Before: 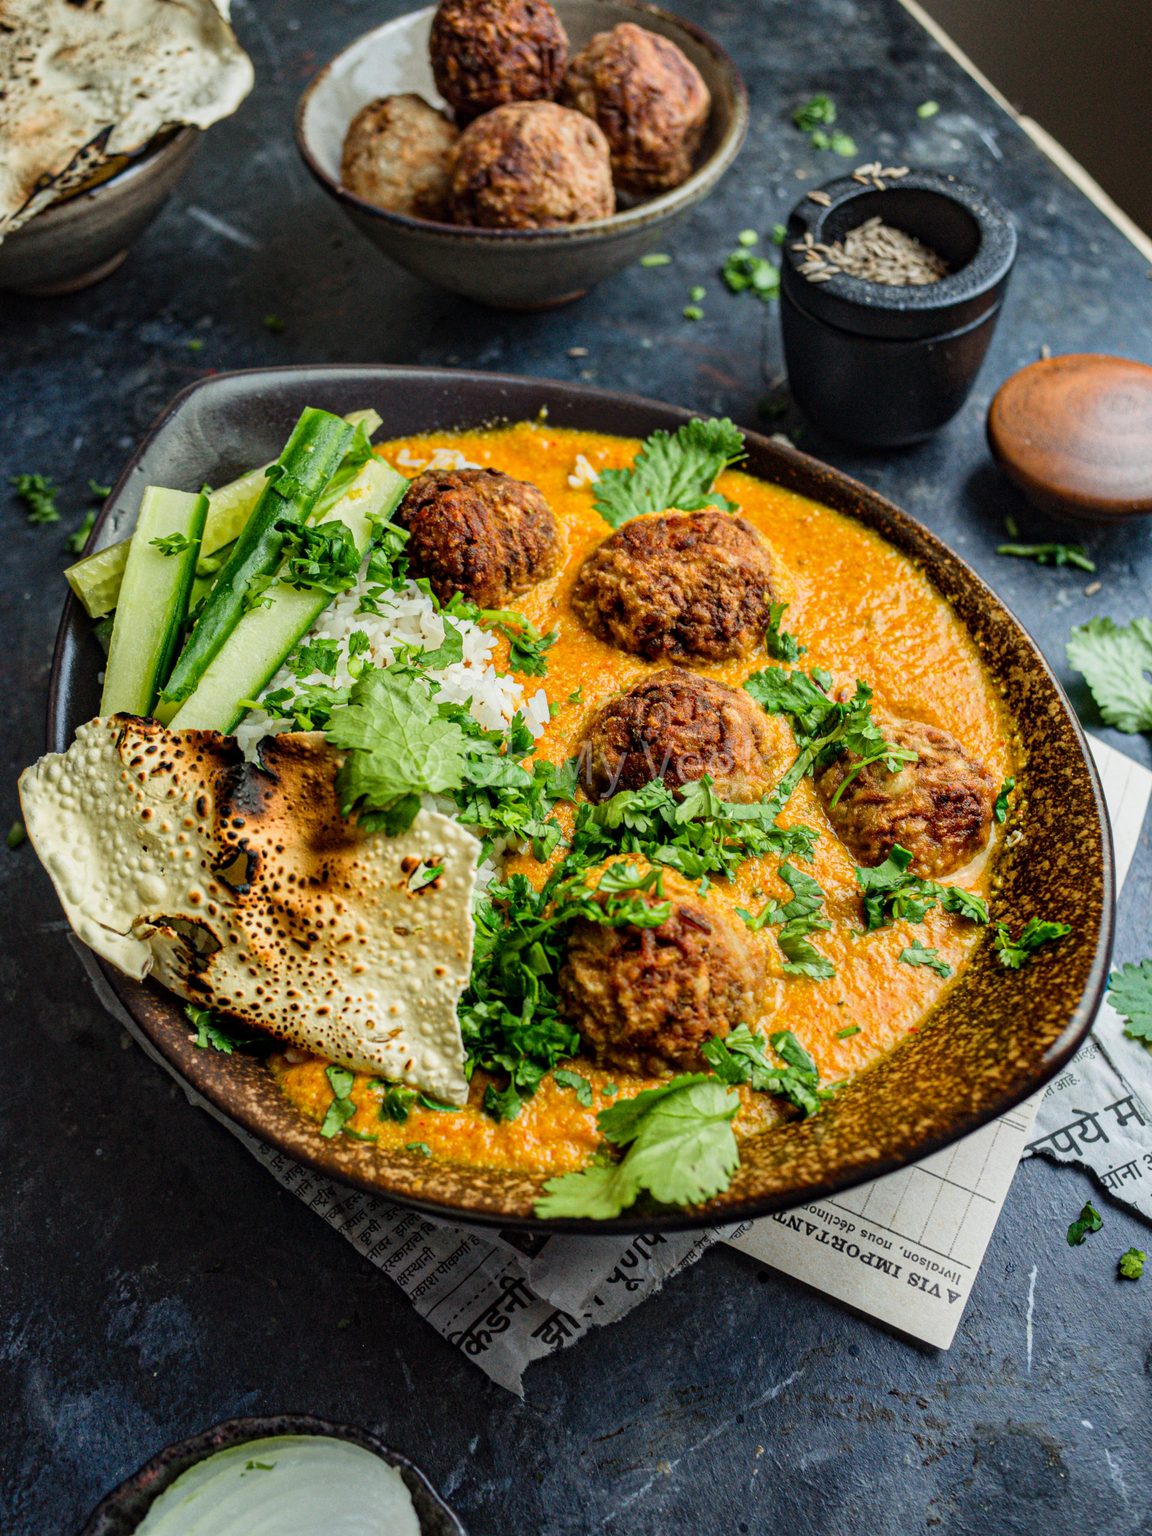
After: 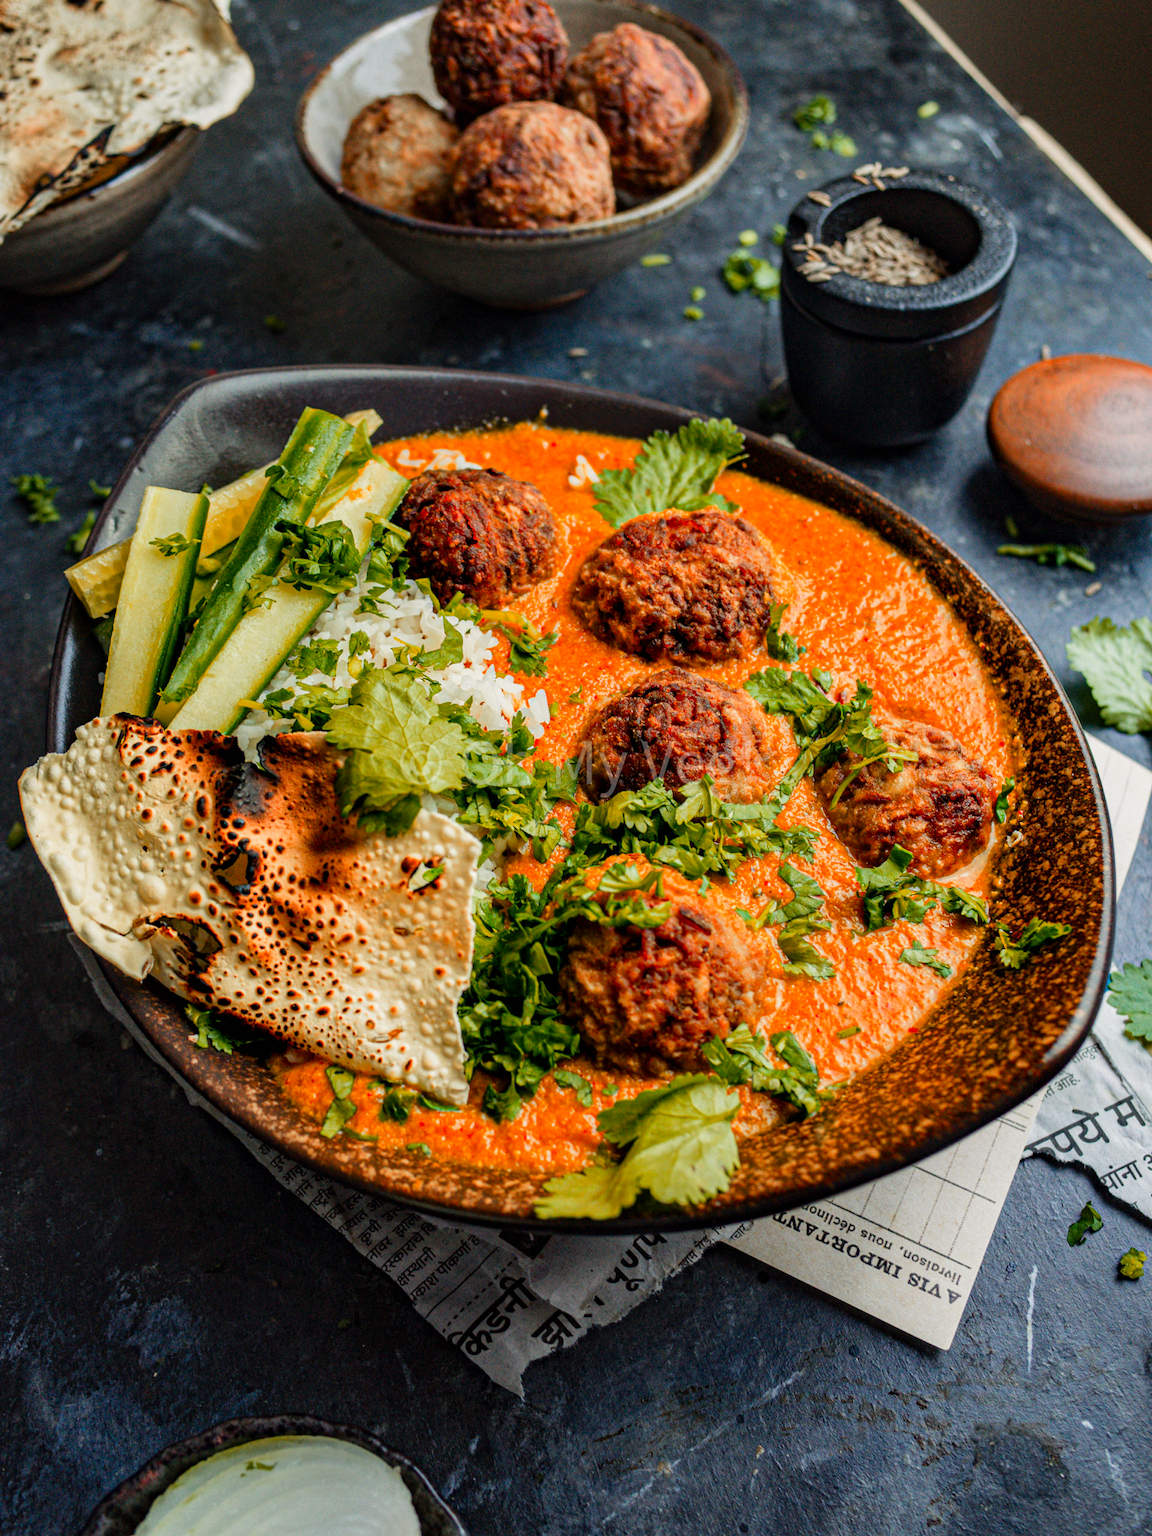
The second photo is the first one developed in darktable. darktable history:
color correction: highlights a* 1.32, highlights b* 1.65
color balance: mode lift, gamma, gain (sRGB), lift [0.98, 1, 1, 1]
vibrance: vibrance 75%
local contrast: highlights 100%, shadows 100%, detail 96%, midtone range 0.2
color zones: curves: ch1 [(0, 0.504) (0.143, 0.521) (0.286, 0.496) (0.429, 0.5) (0.571, 0.5) (0.714, 0.5) (0.857, 0.5) (1, 0.504)]; ch2 [(0, 0.5) (0.143, 0.481) (0.286, 0.422) (0.429, 0.477) (0.571, 0.499) (0.714, 0.5) (0.857, 0.5) (1, 0.5)]
